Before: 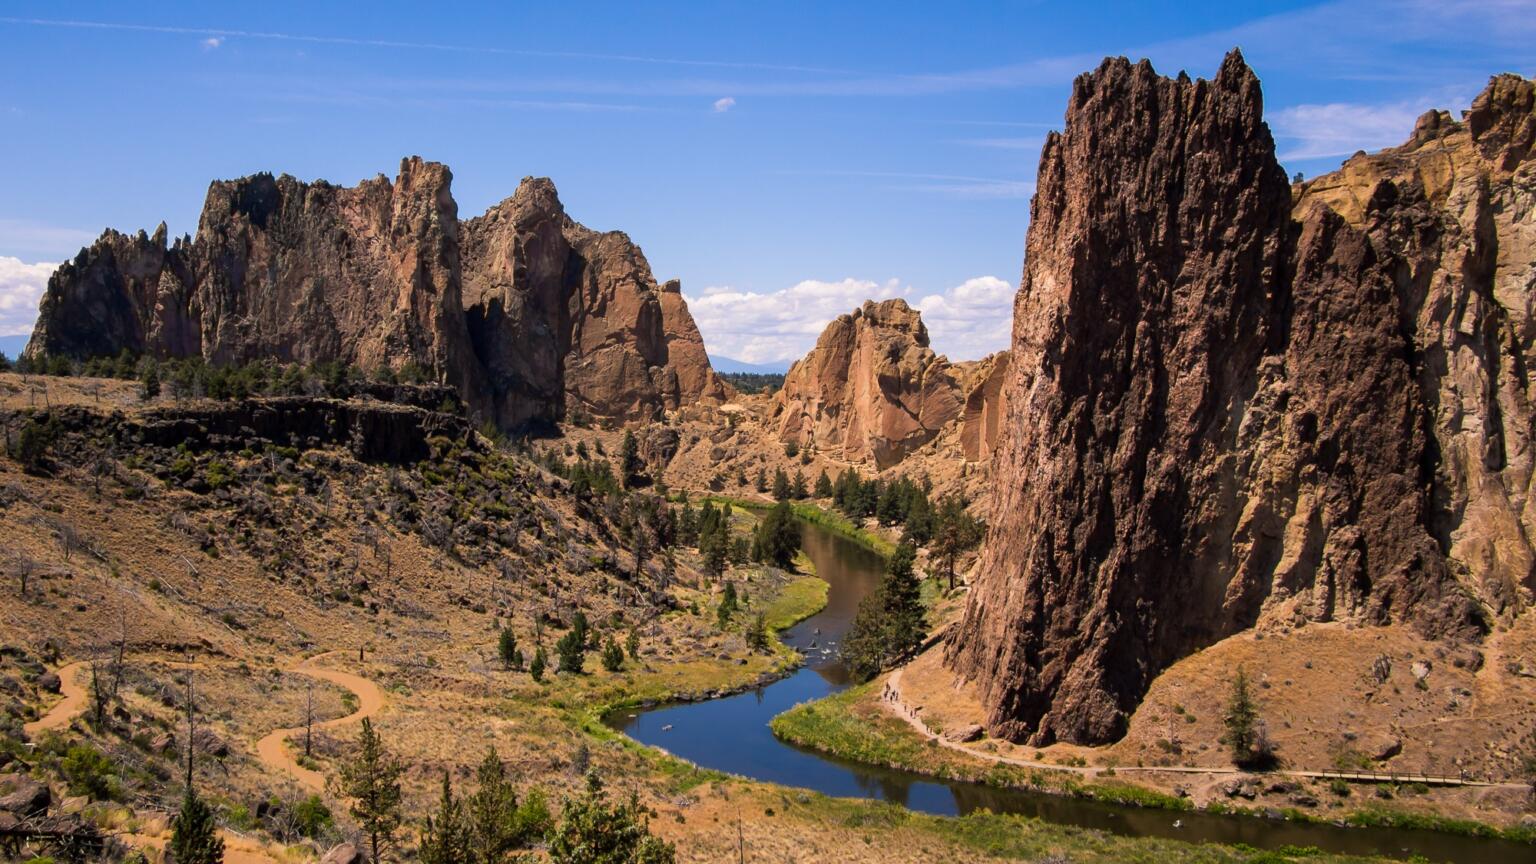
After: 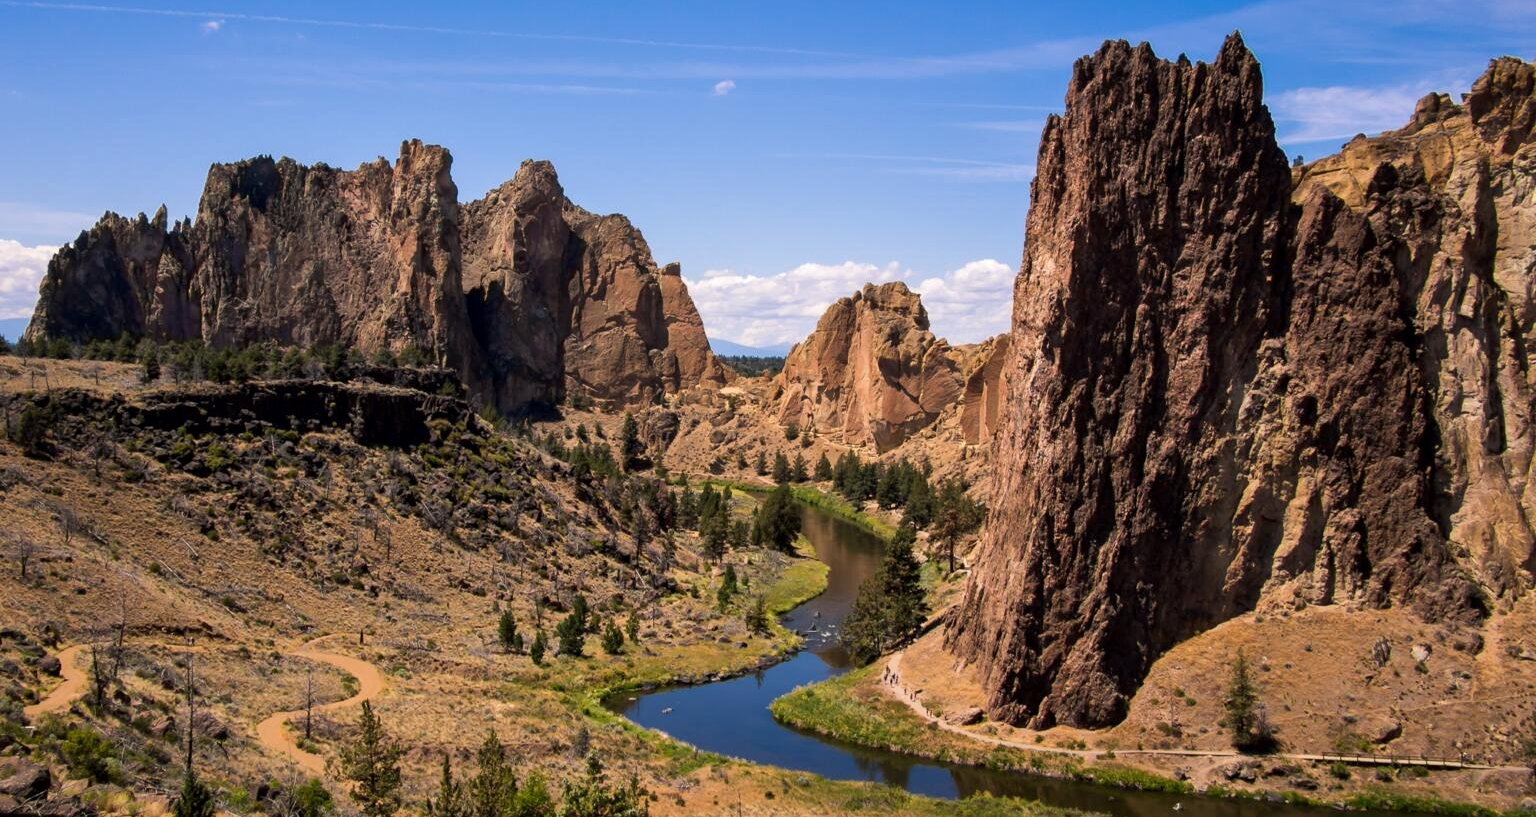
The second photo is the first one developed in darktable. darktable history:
local contrast: mode bilateral grid, contrast 20, coarseness 50, detail 120%, midtone range 0.2
crop and rotate: top 2.071%, bottom 3.275%
